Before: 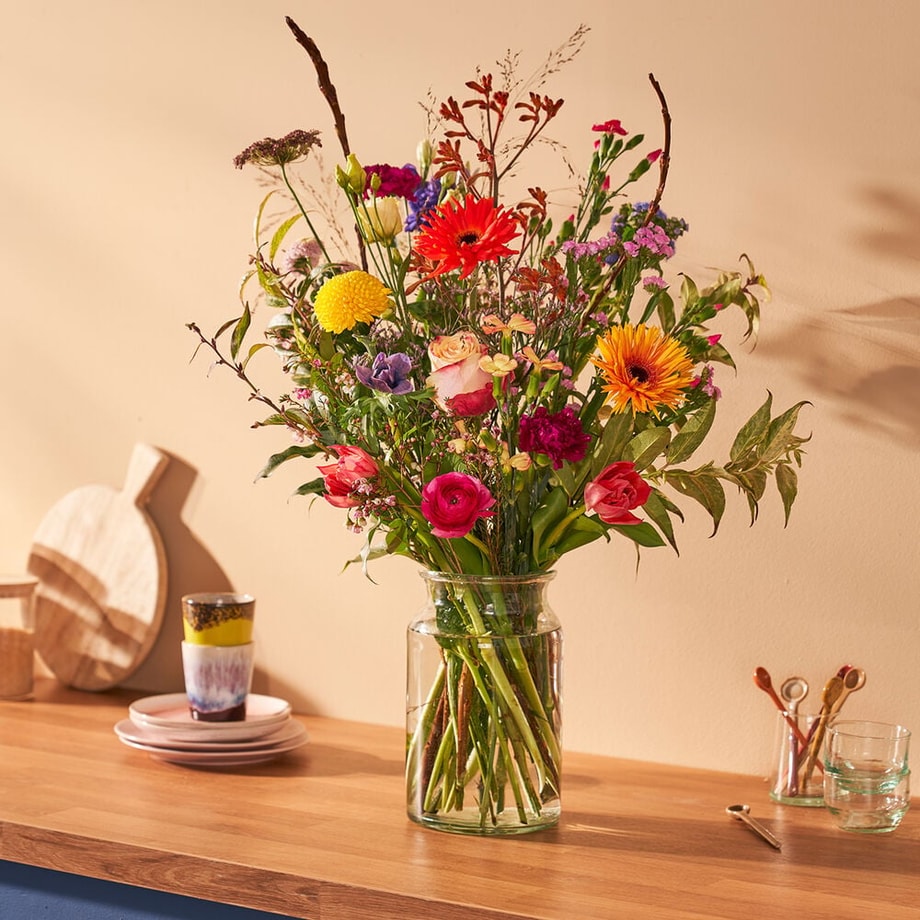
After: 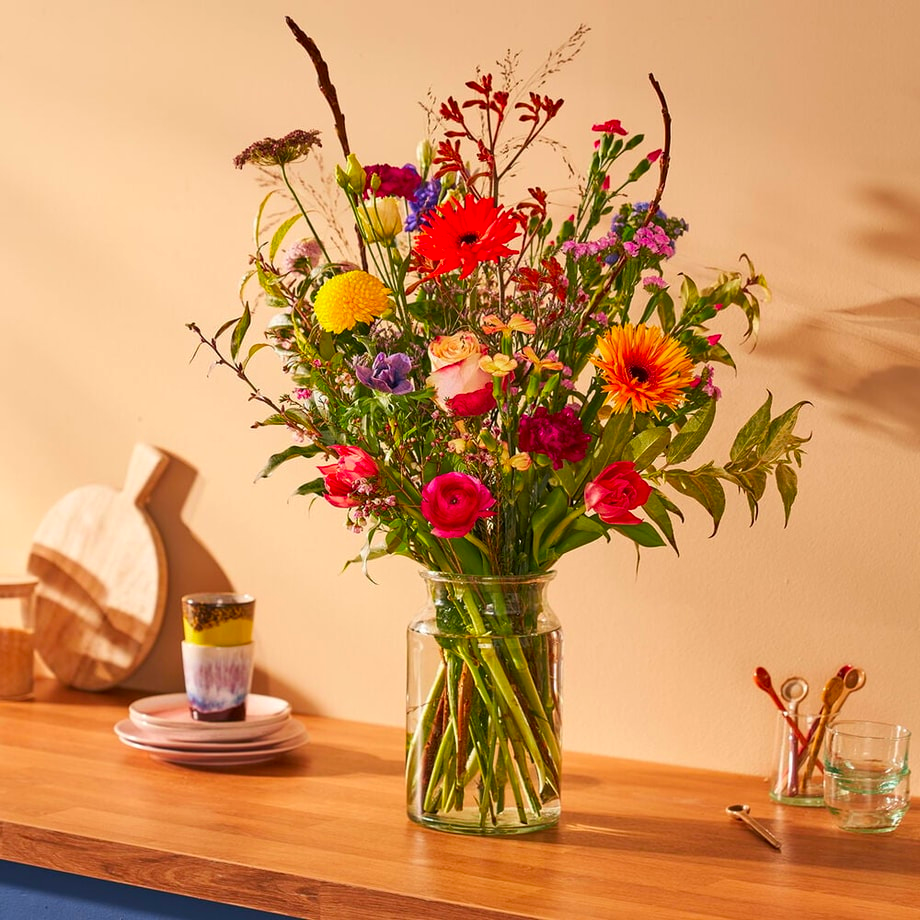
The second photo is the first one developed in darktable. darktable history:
contrast brightness saturation: brightness -0.02, saturation 0.358
